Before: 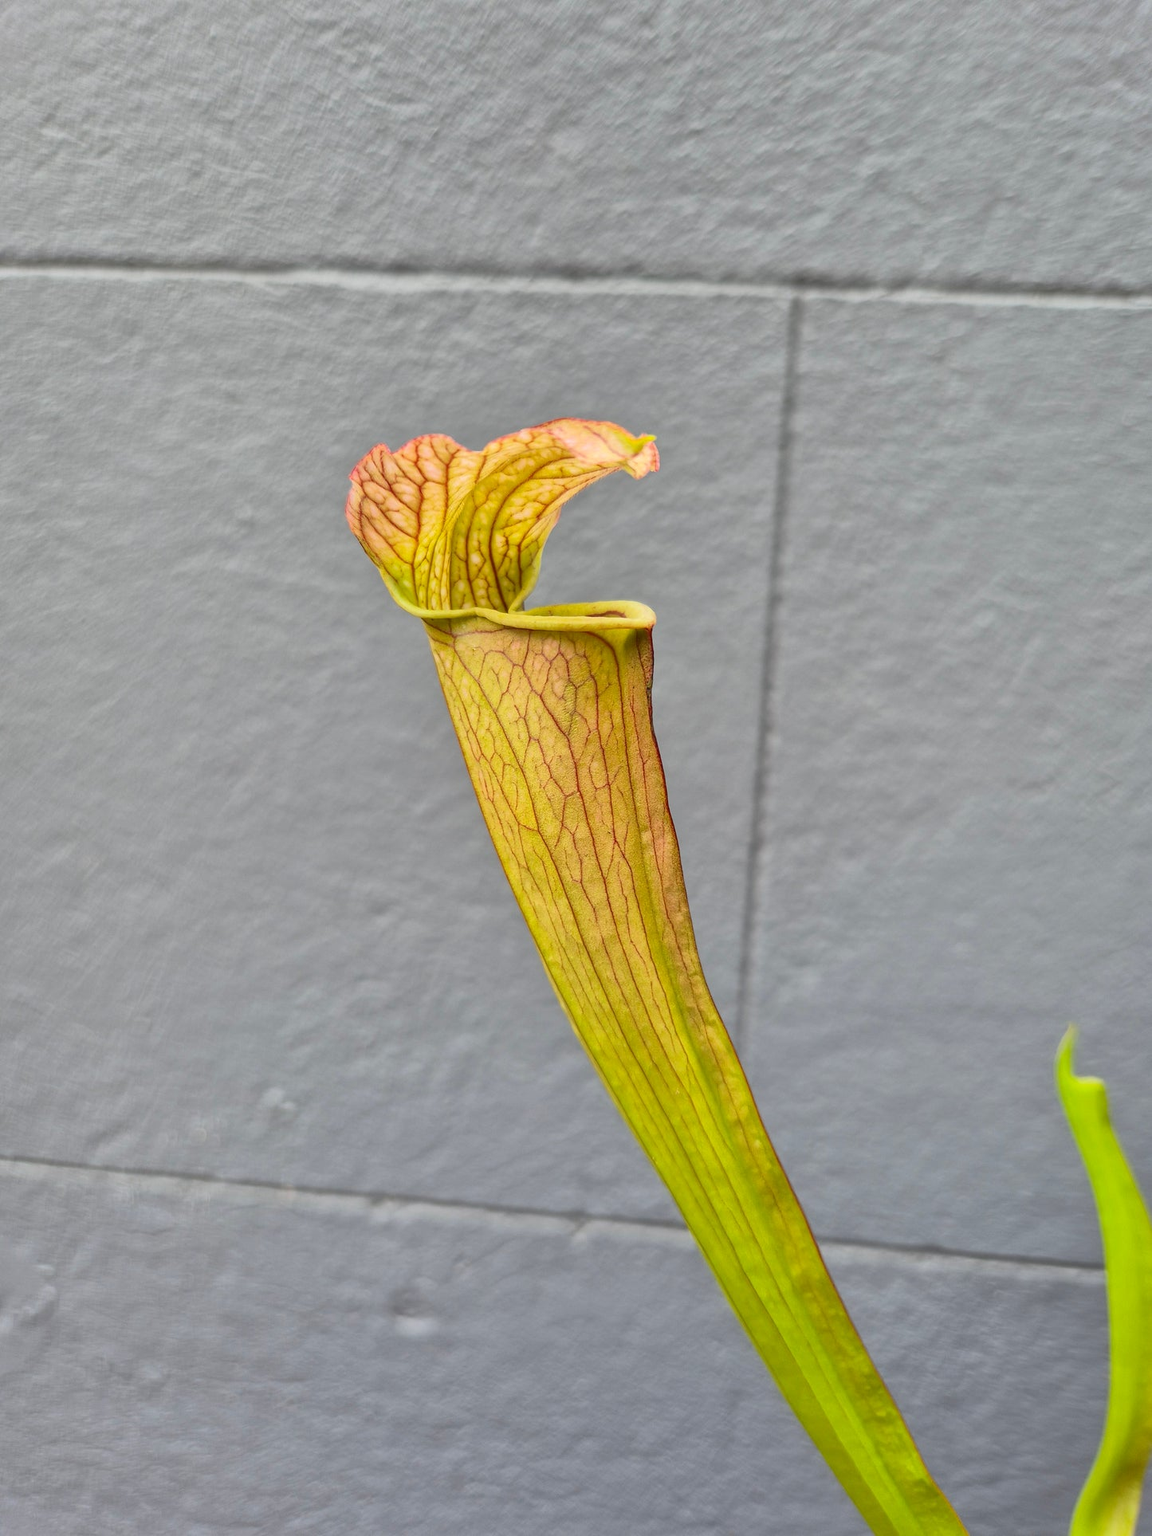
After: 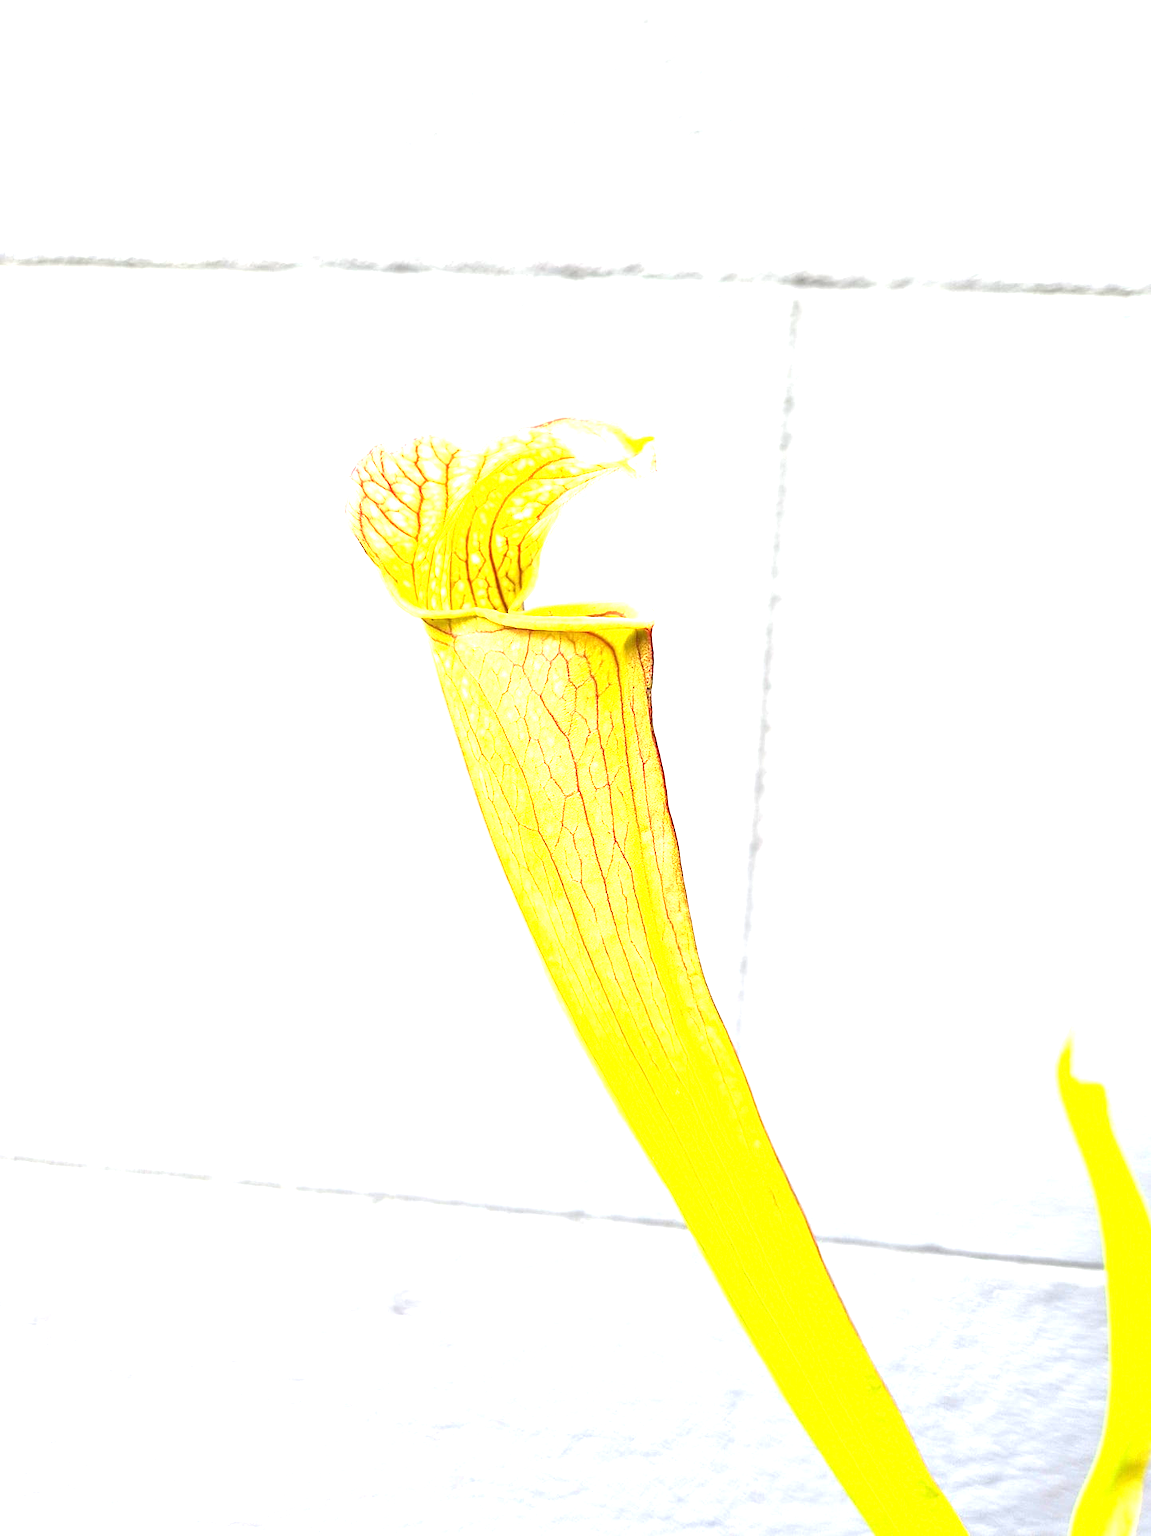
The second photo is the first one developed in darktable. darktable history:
exposure: exposure 2.185 EV, compensate highlight preservation false
sharpen: amount 0.21
